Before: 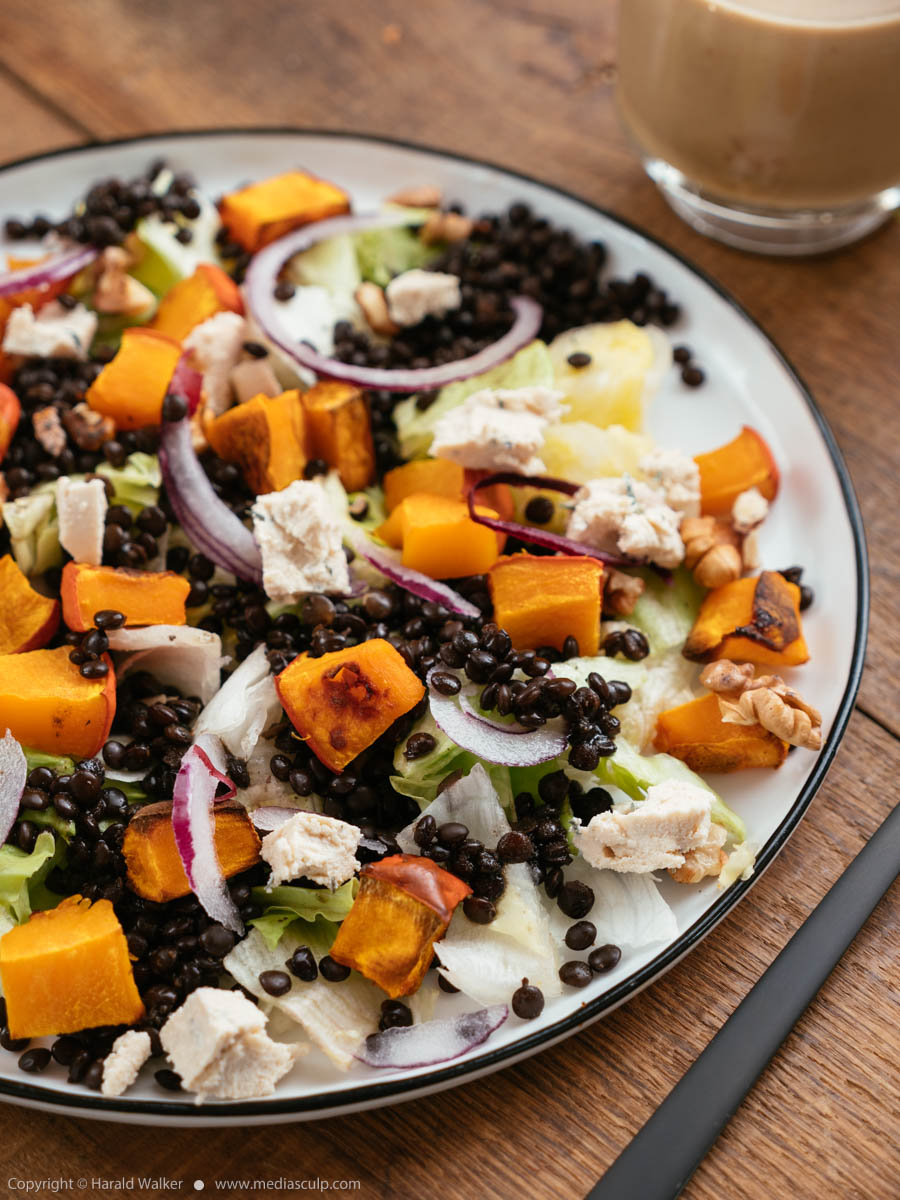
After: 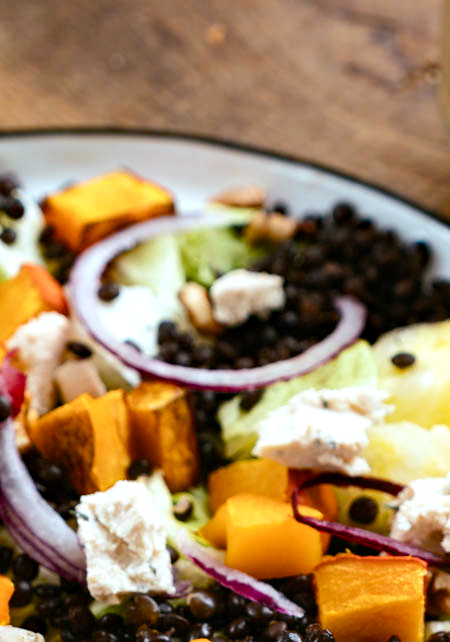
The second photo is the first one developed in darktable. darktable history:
tone equalizer: -8 EV -0.75 EV, -7 EV -0.7 EV, -6 EV -0.6 EV, -5 EV -0.4 EV, -3 EV 0.4 EV, -2 EV 0.6 EV, -1 EV 0.7 EV, +0 EV 0.75 EV, edges refinement/feathering 500, mask exposure compensation -1.57 EV, preserve details no
crop: left 19.556%, right 30.401%, bottom 46.458%
haze removal: compatibility mode true, adaptive false
white balance: red 0.925, blue 1.046
color balance rgb: shadows lift › chroma 1%, shadows lift › hue 113°, highlights gain › chroma 0.2%, highlights gain › hue 333°, perceptual saturation grading › global saturation 20%, perceptual saturation grading › highlights -25%, perceptual saturation grading › shadows 25%, contrast -10%
